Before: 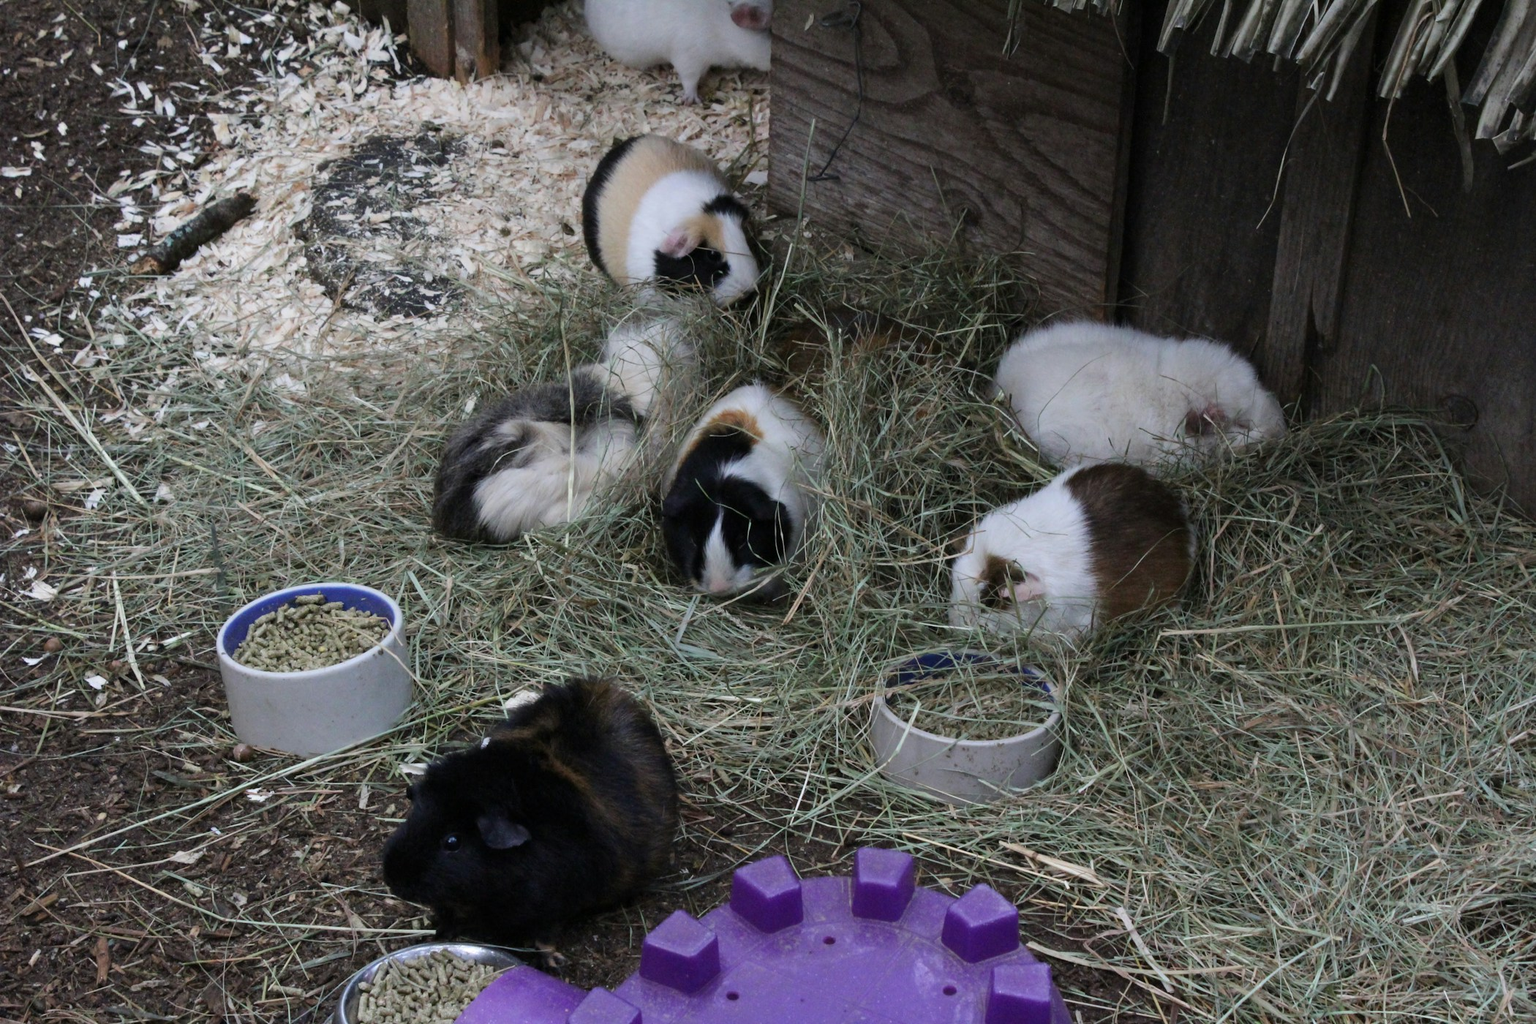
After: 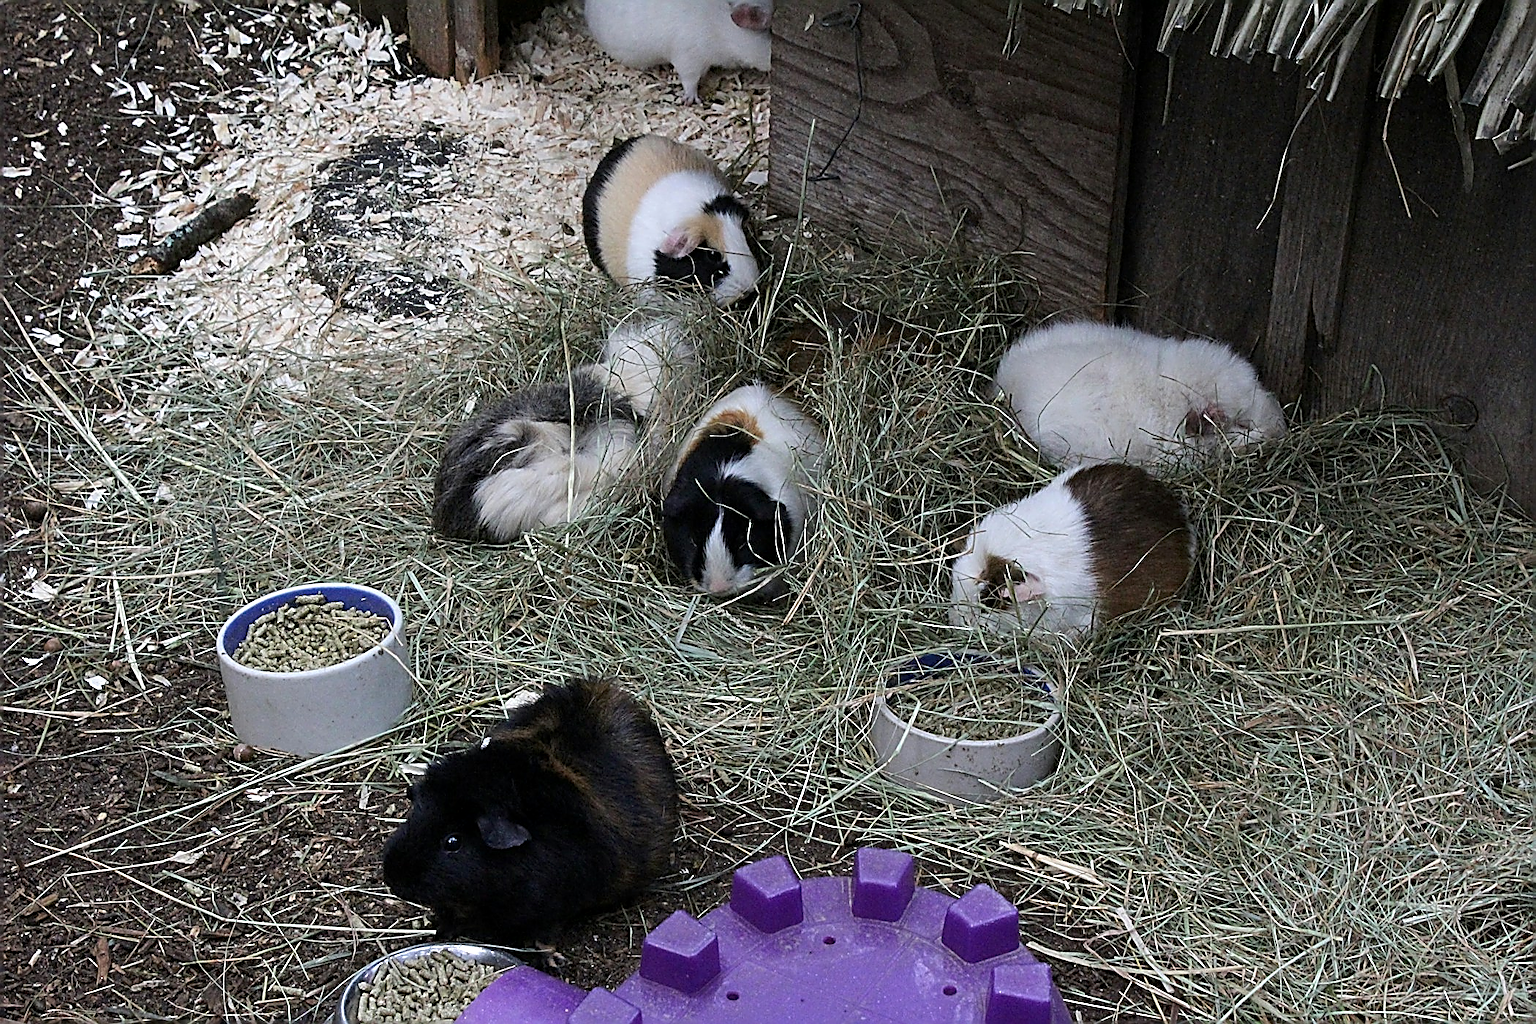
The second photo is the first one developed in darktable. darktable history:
exposure: black level correction 0.001, exposure 0.194 EV, compensate exposure bias true, compensate highlight preservation false
sharpen: amount 1.994
